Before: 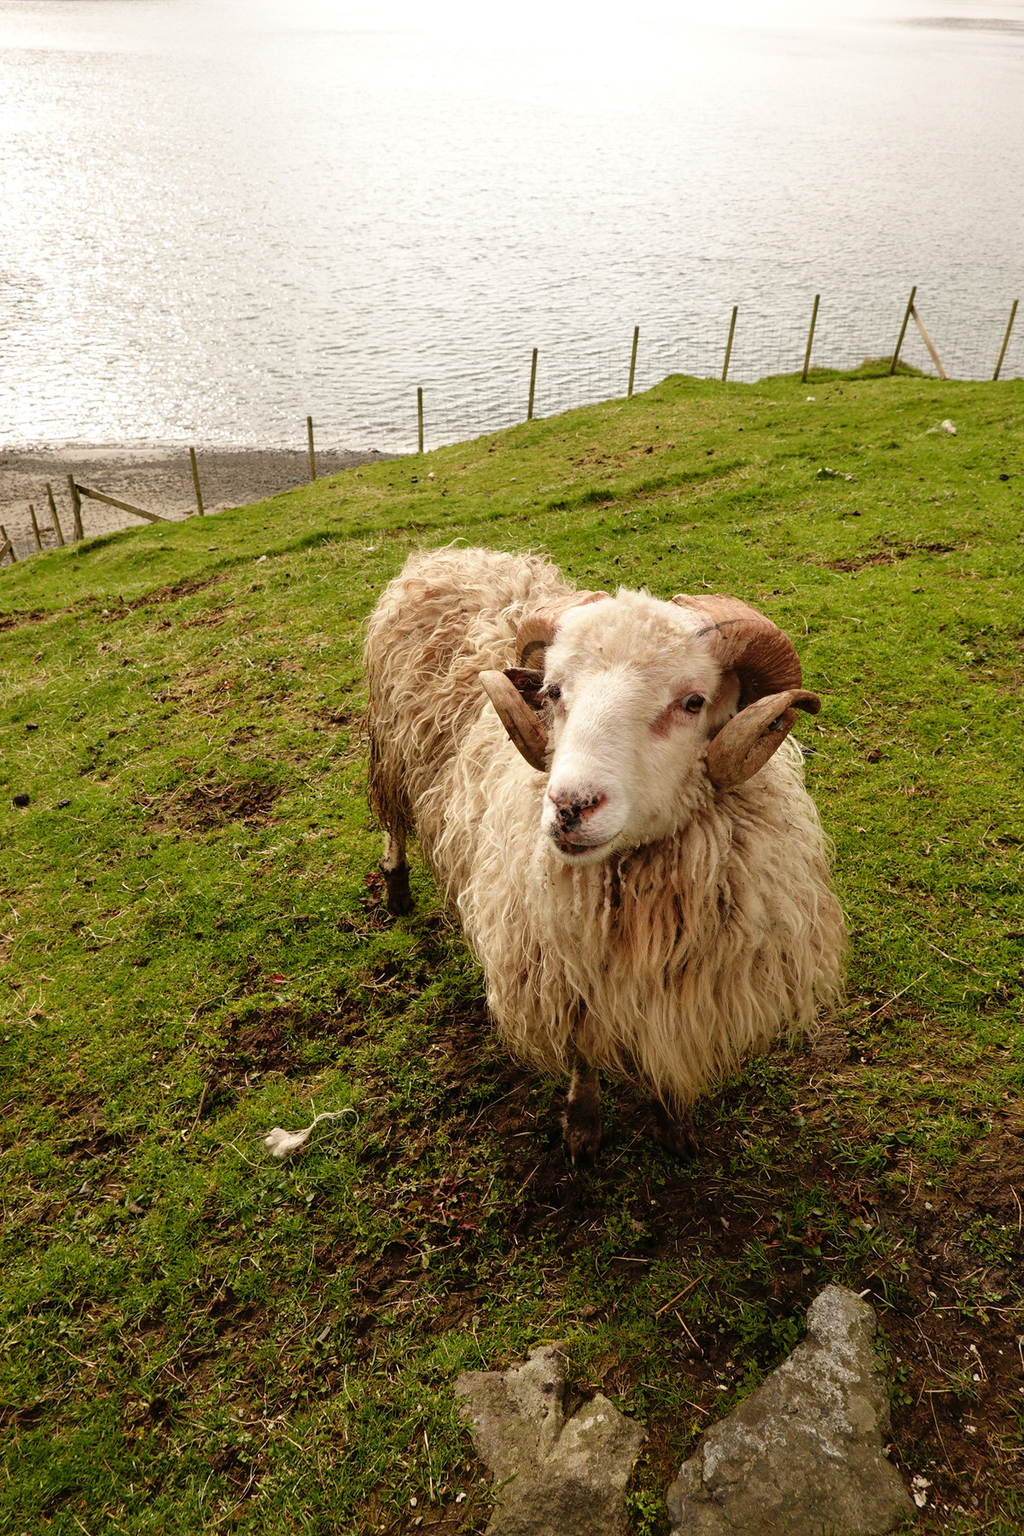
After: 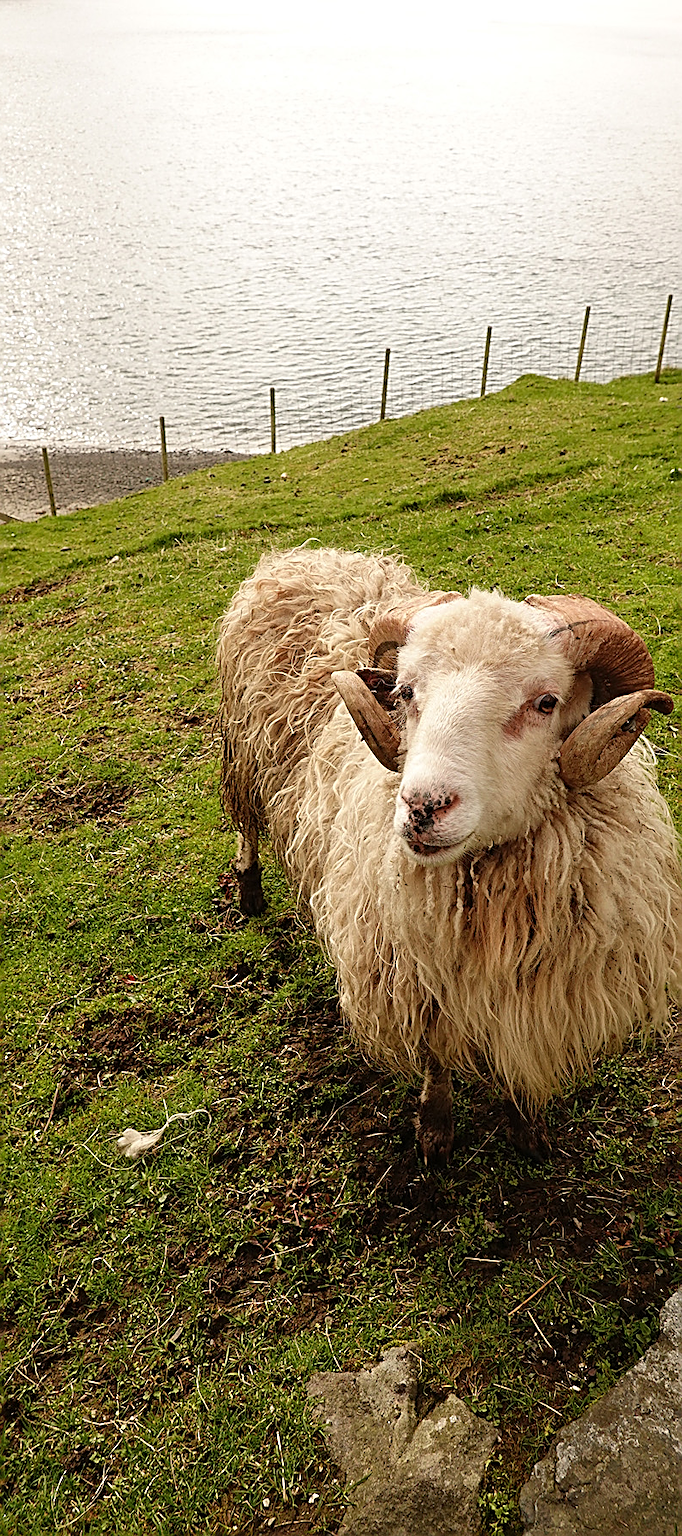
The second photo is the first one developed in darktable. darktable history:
sharpen: amount 1
crop and rotate: left 14.436%, right 18.898%
